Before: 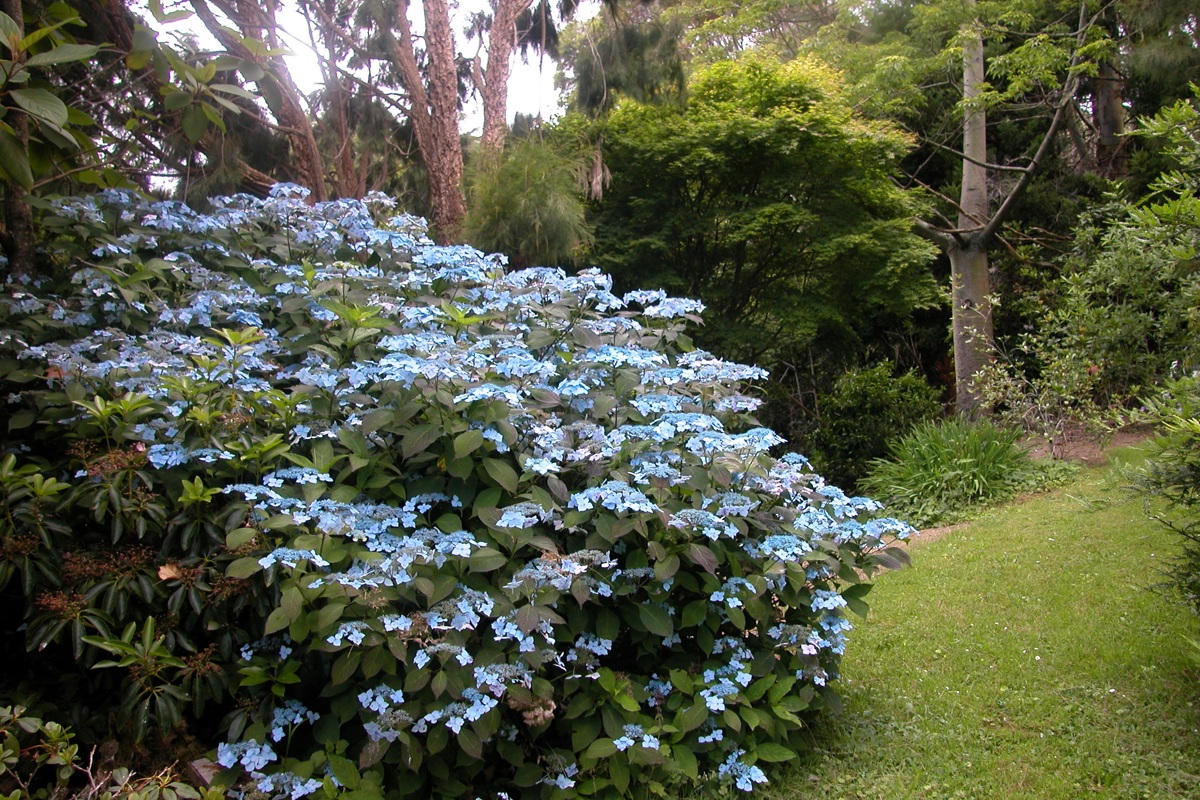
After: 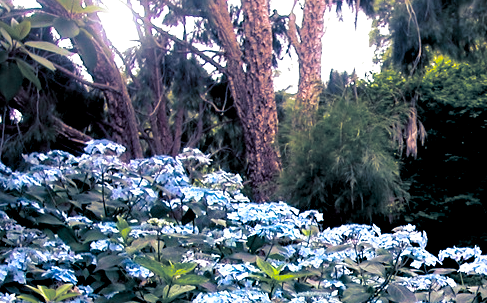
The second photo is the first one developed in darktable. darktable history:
crop: left 15.452%, top 5.459%, right 43.956%, bottom 56.62%
color balance rgb: perceptual saturation grading › global saturation 20%, global vibrance 20%
sharpen: amount 0.2
exposure: black level correction 0.031, exposure 0.304 EV, compensate highlight preservation false
split-toning: shadows › hue 226.8°, shadows › saturation 0.84
